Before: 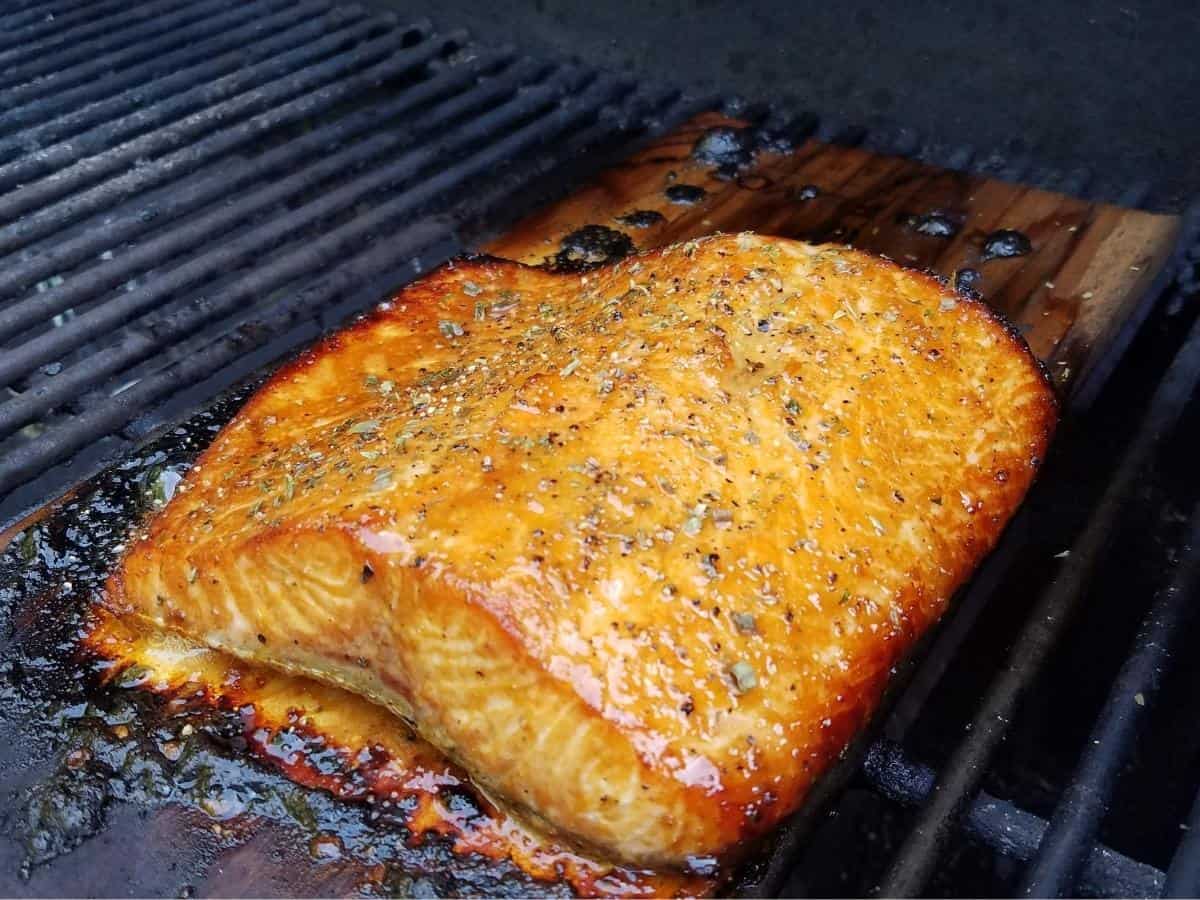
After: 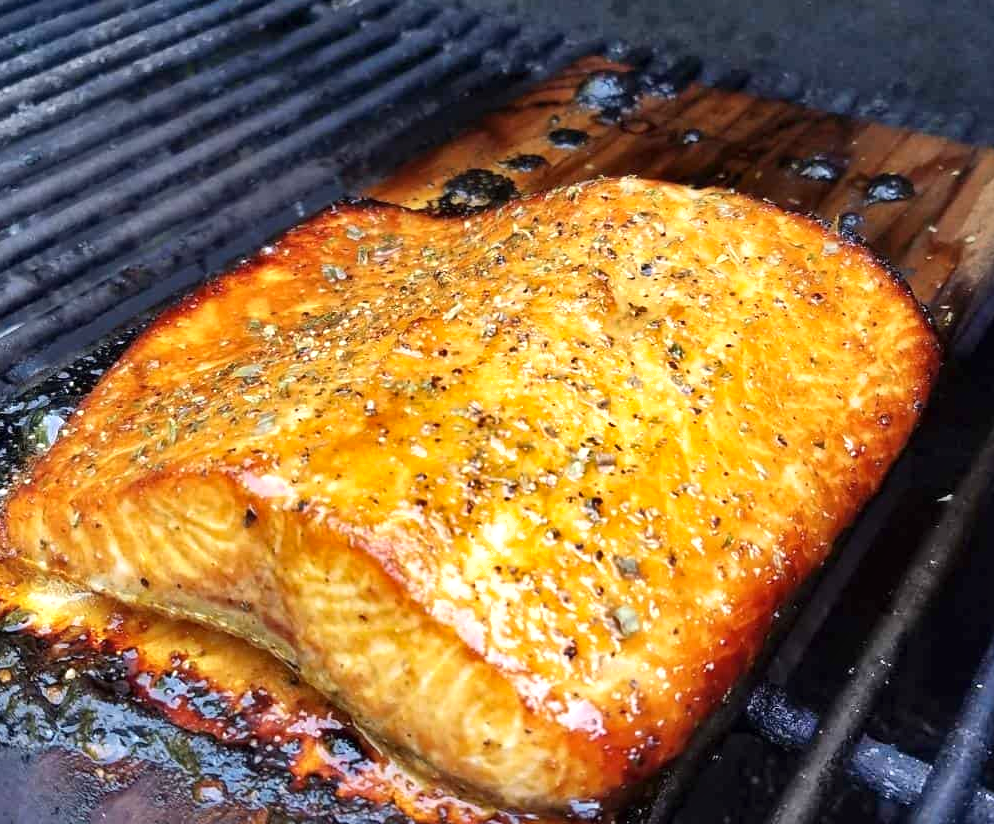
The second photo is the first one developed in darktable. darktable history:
shadows and highlights: soften with gaussian
exposure: exposure 0.566 EV, compensate highlight preservation false
crop: left 9.807%, top 6.259%, right 7.334%, bottom 2.177%
